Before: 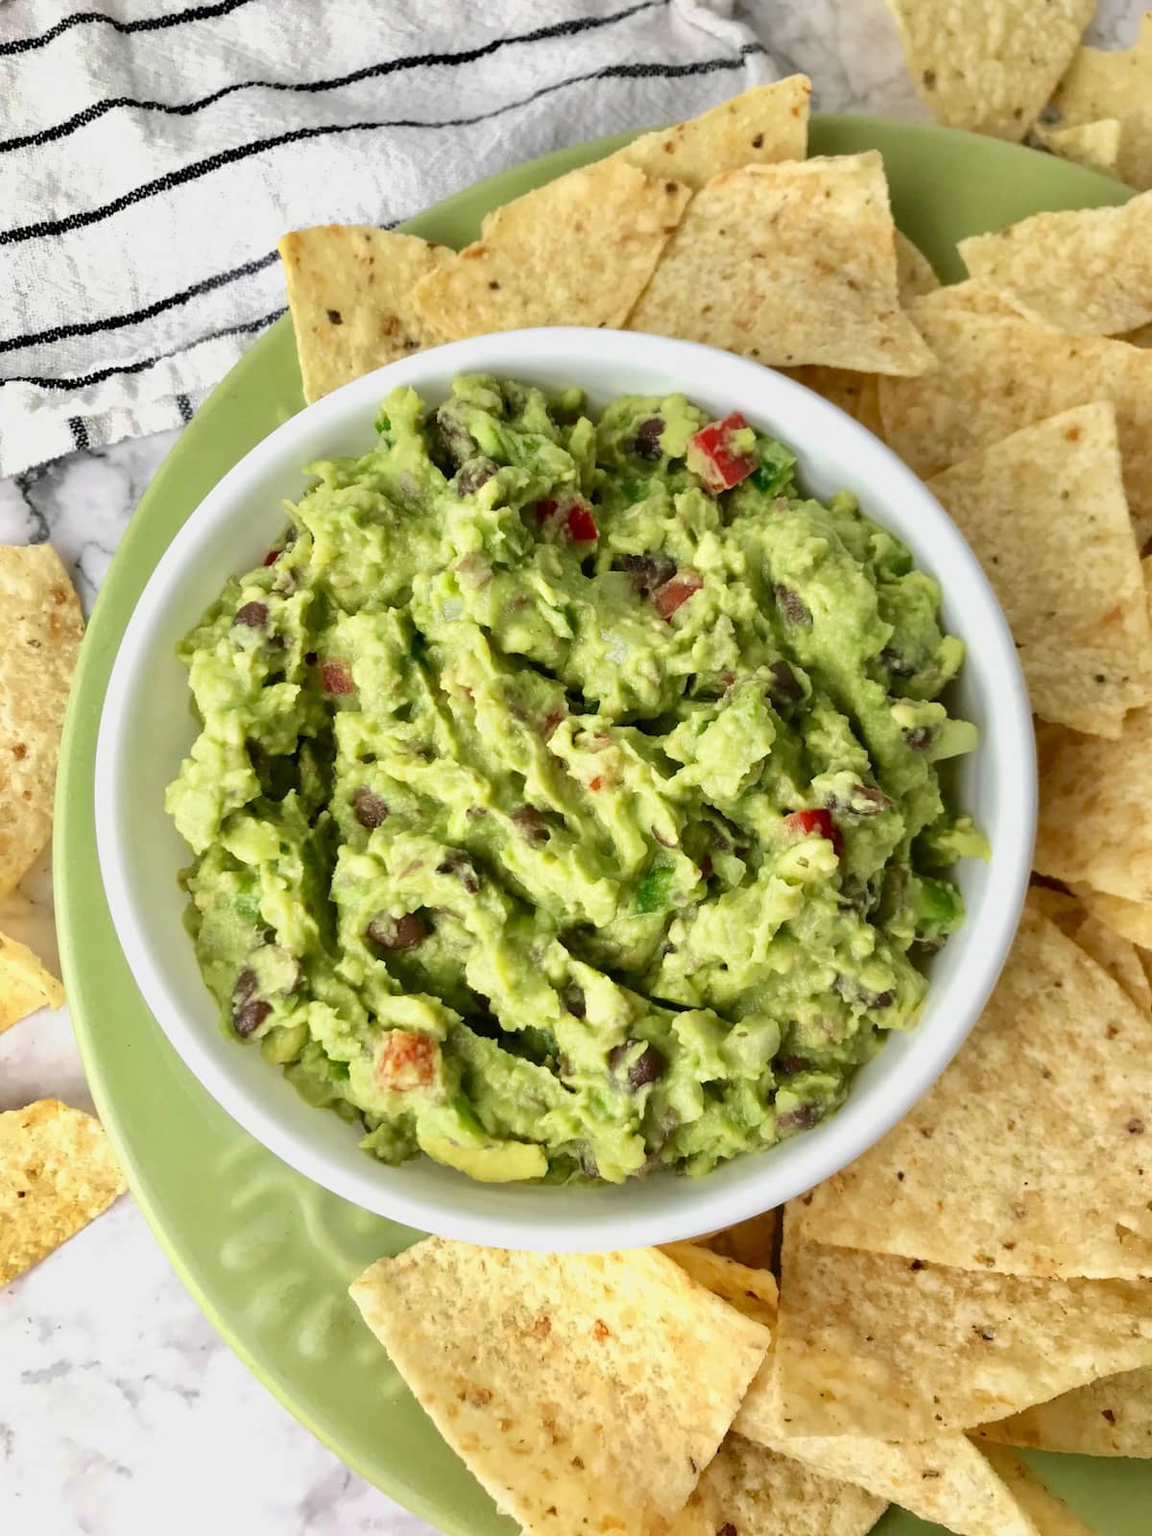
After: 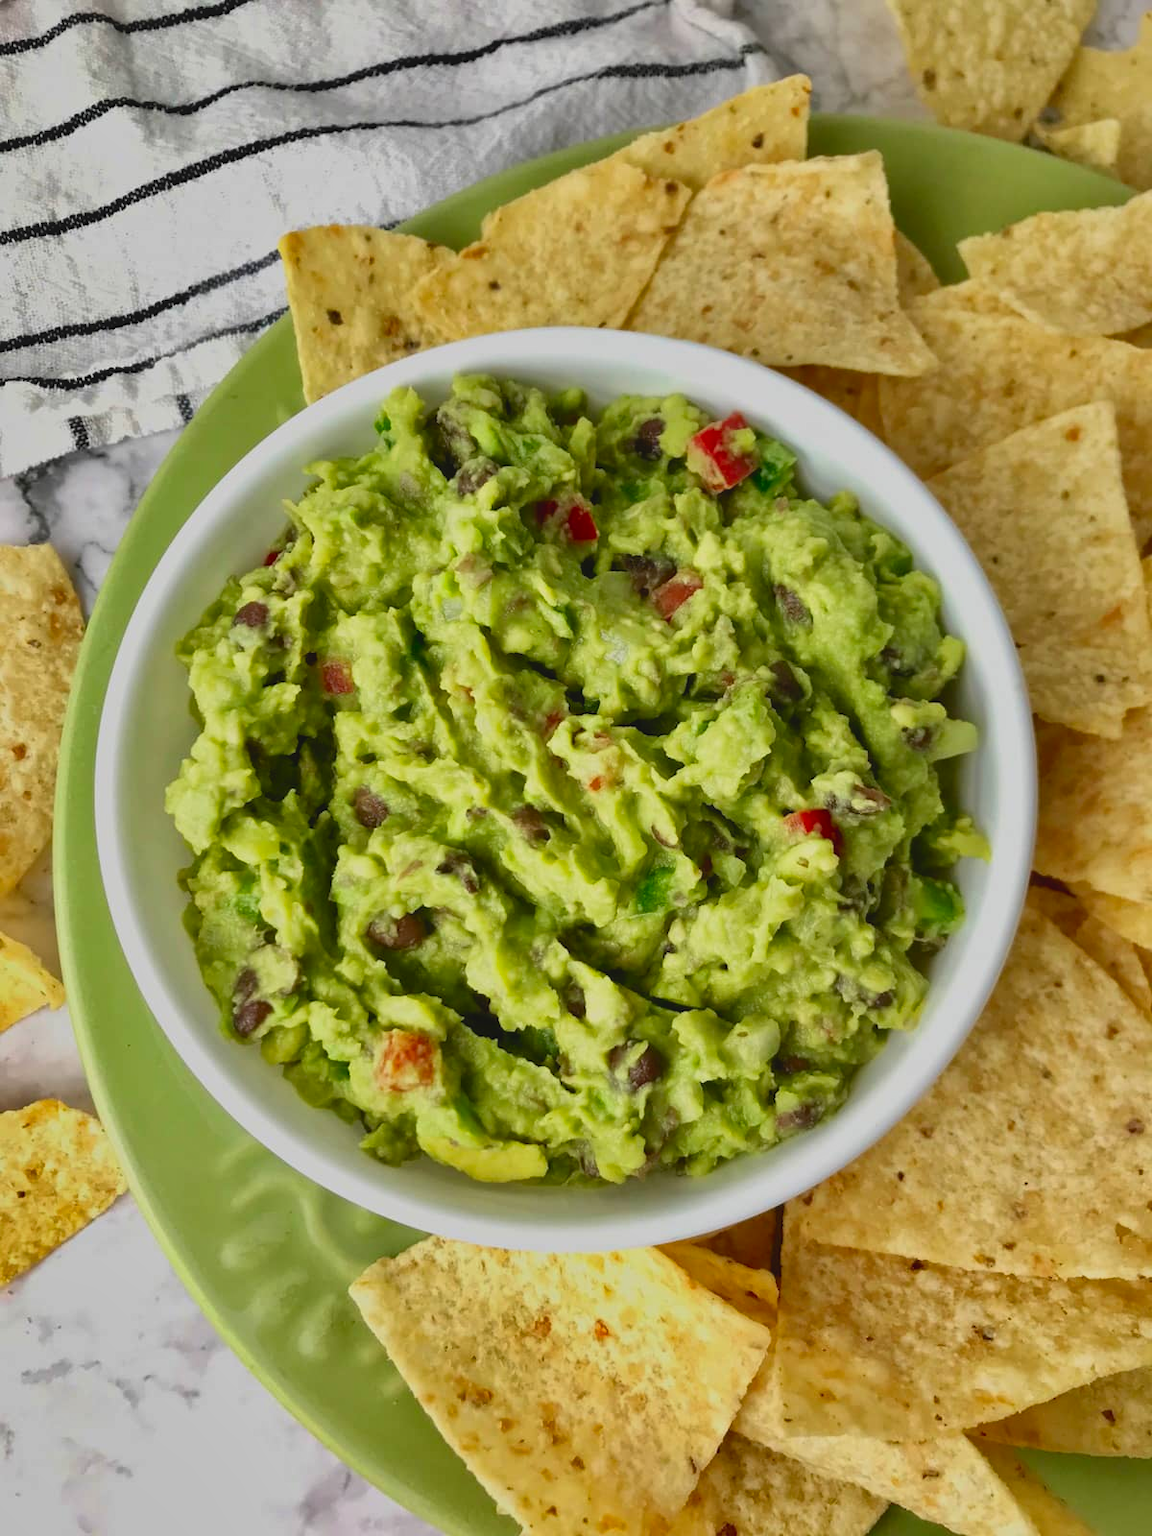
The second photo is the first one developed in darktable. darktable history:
contrast brightness saturation: contrast -0.19, saturation 0.19
local contrast: mode bilateral grid, contrast 25, coarseness 50, detail 123%, midtone range 0.2
exposure: black level correction 0.001, exposure -0.2 EV, compensate highlight preservation false
shadows and highlights: radius 337.17, shadows 29.01, soften with gaussian
